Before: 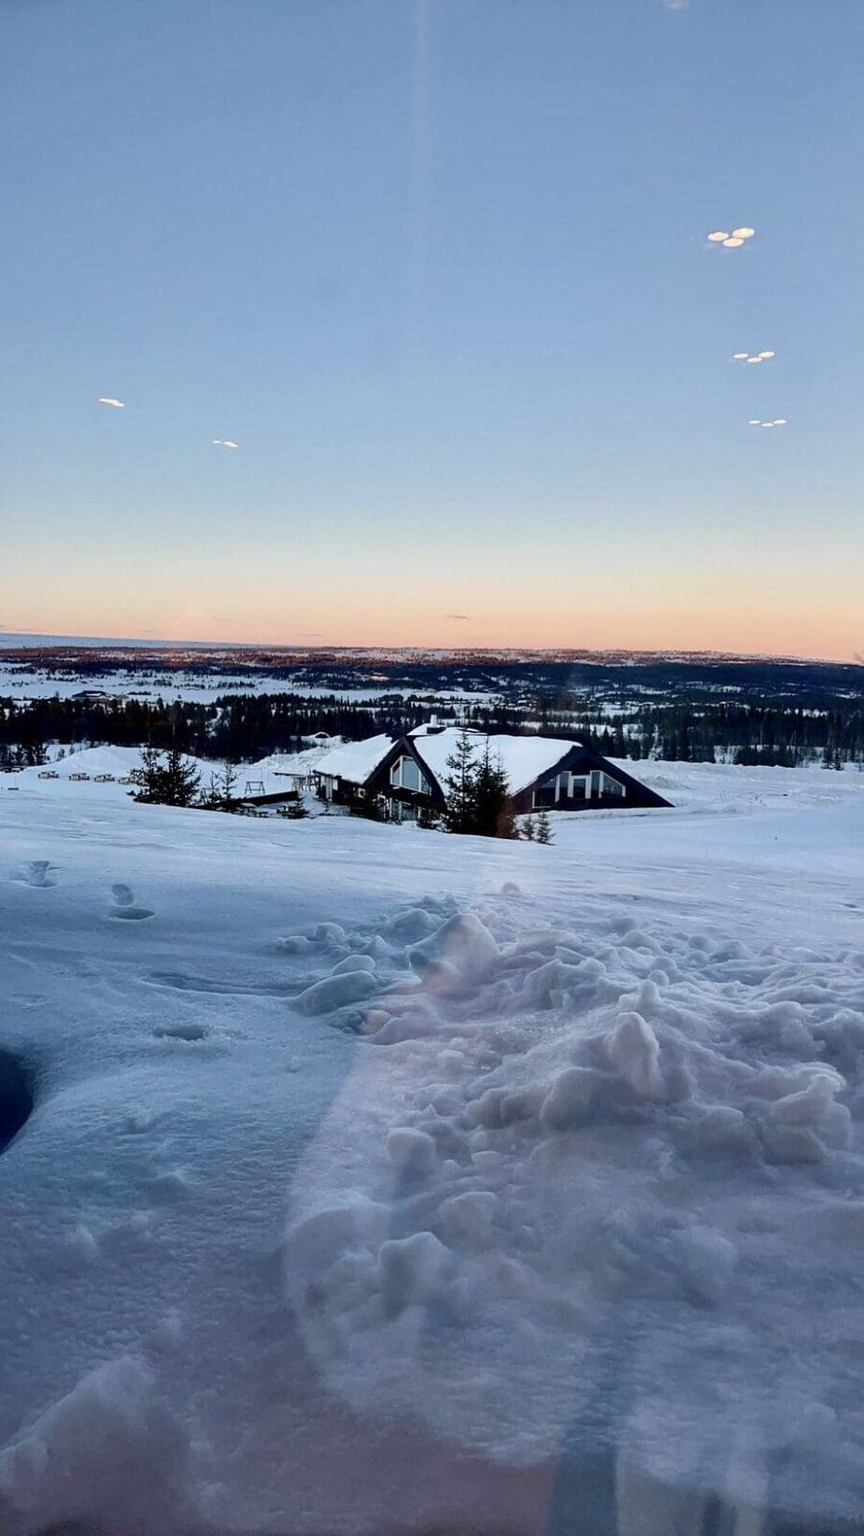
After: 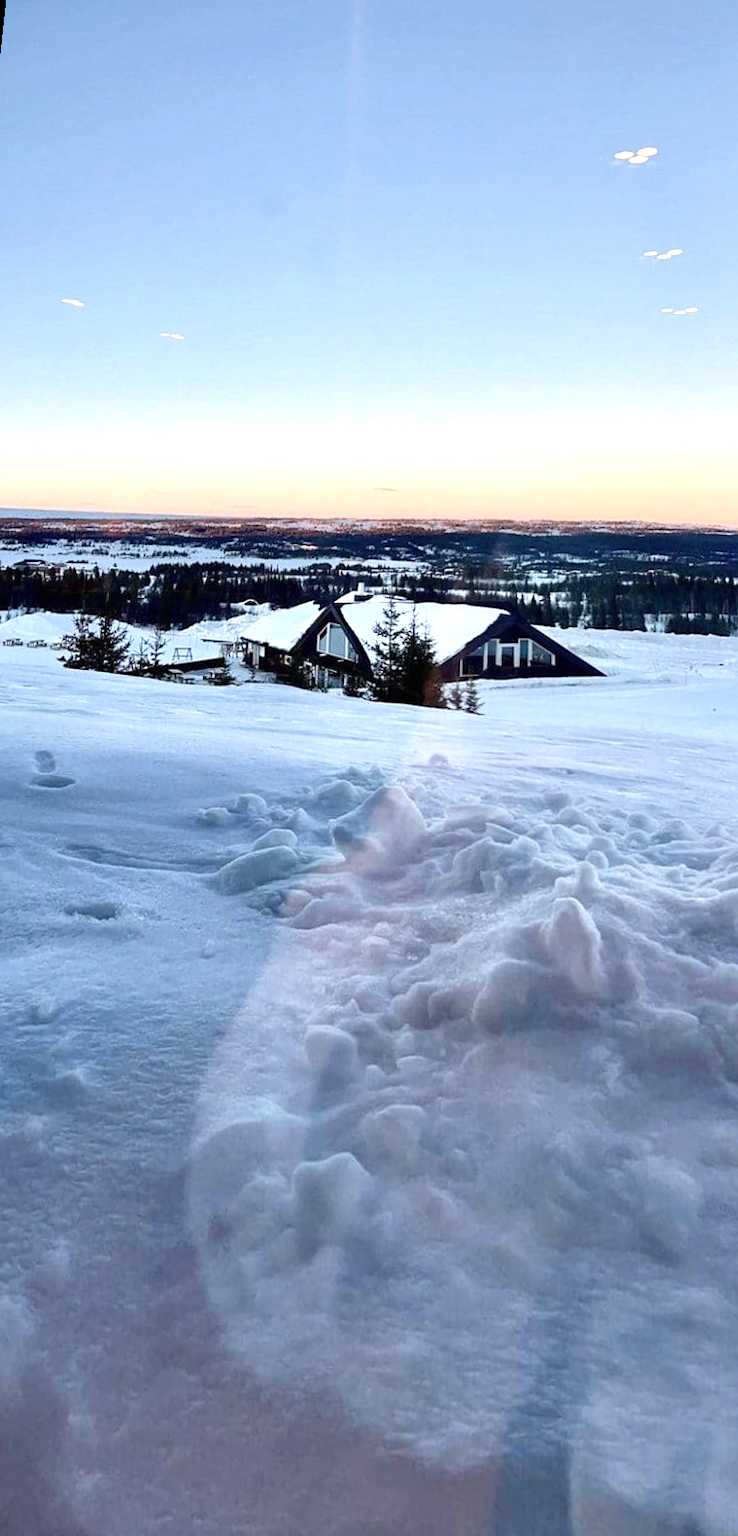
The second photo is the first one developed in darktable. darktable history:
rotate and perspective: rotation 0.72°, lens shift (vertical) -0.352, lens shift (horizontal) -0.051, crop left 0.152, crop right 0.859, crop top 0.019, crop bottom 0.964
exposure: black level correction 0, exposure 0.7 EV, compensate exposure bias true, compensate highlight preservation false
